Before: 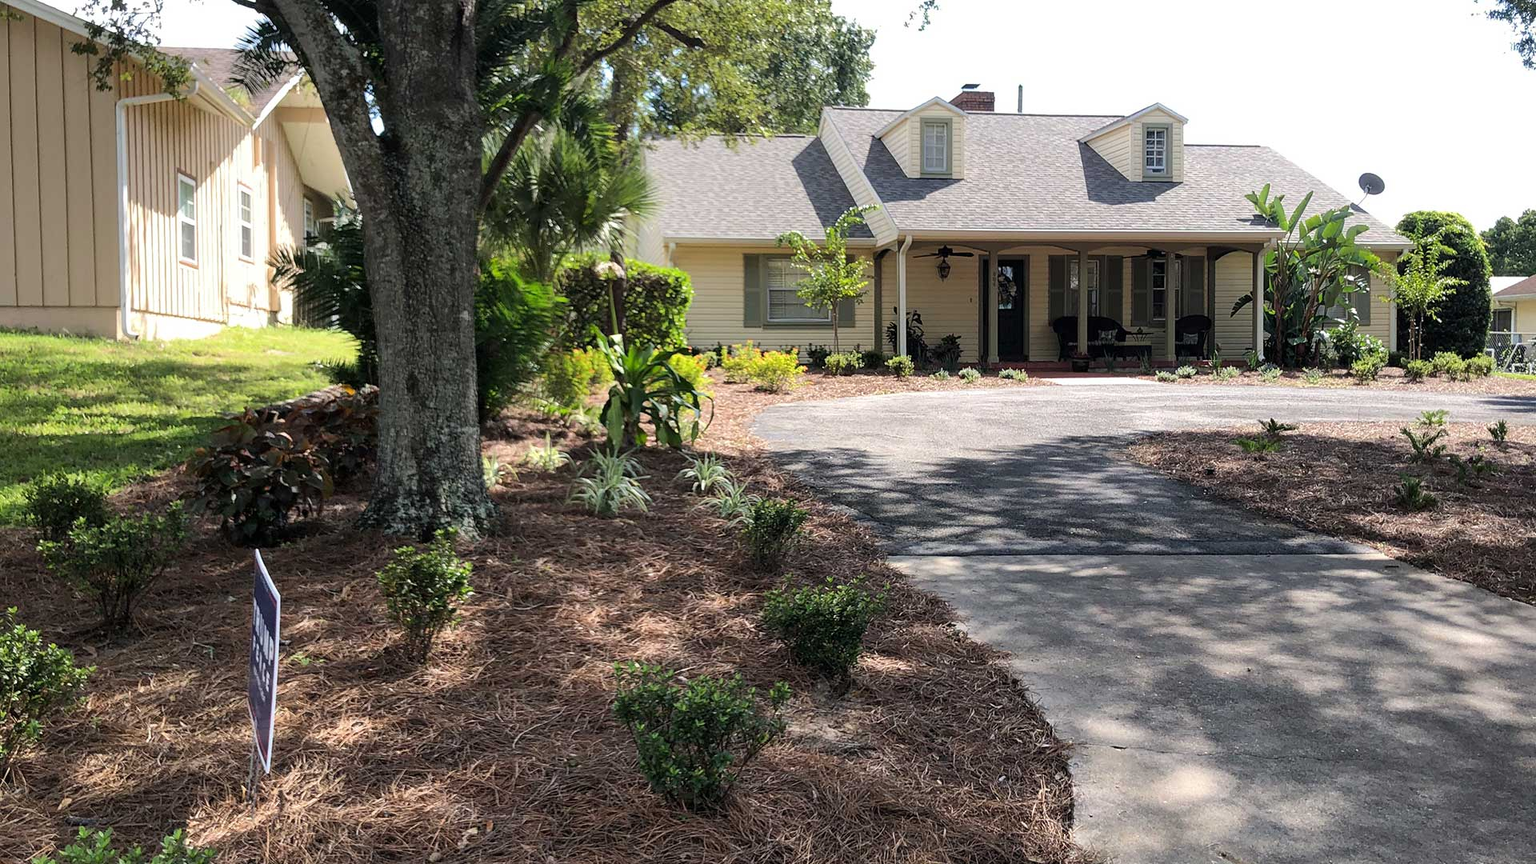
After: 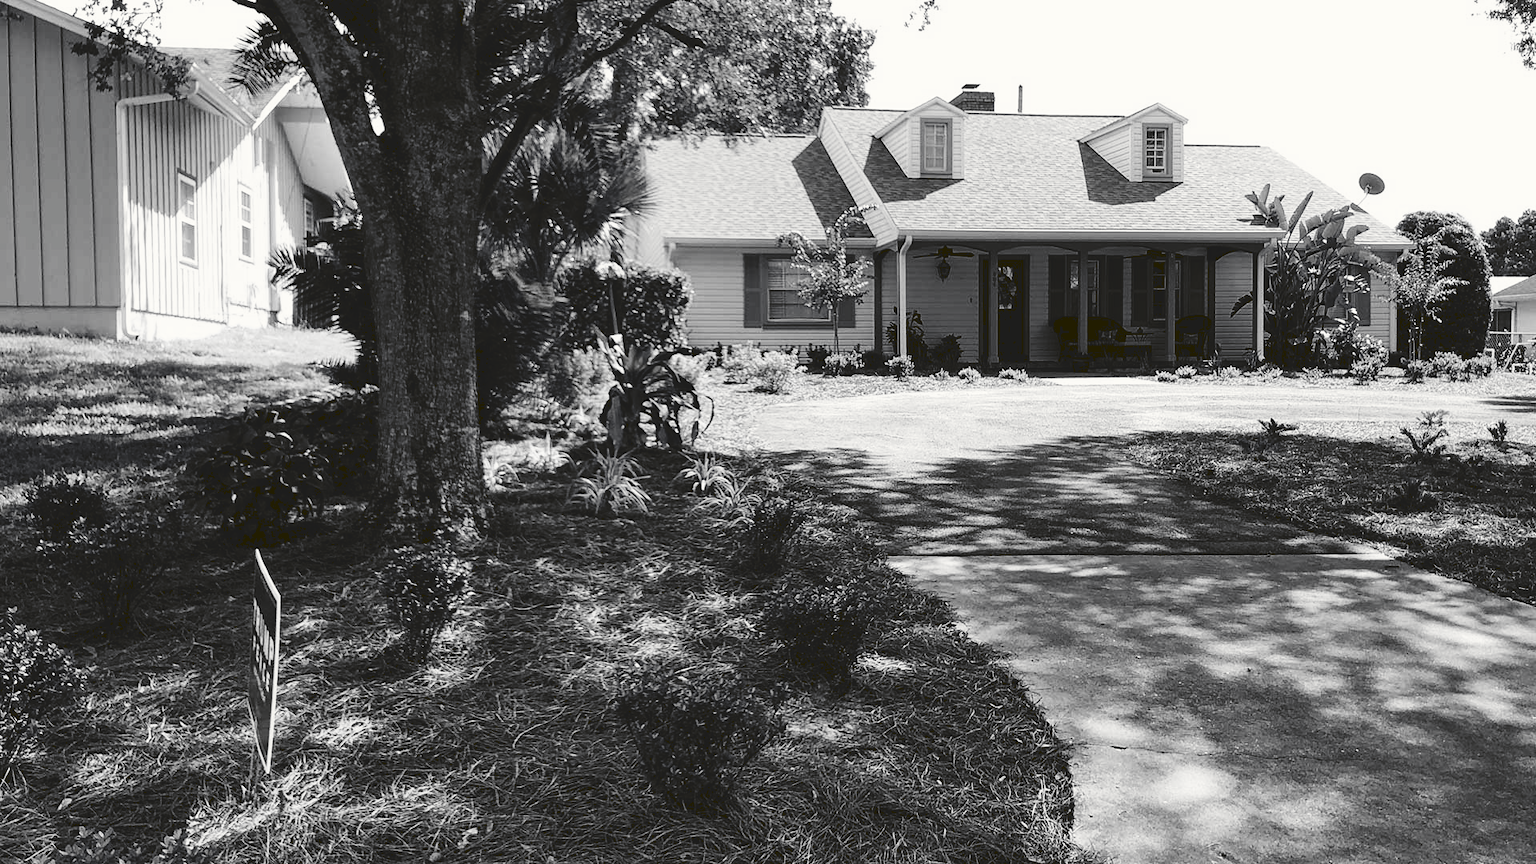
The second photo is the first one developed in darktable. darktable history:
tone curve: curves: ch0 [(0, 0) (0.003, 0.103) (0.011, 0.103) (0.025, 0.105) (0.044, 0.108) (0.069, 0.108) (0.1, 0.111) (0.136, 0.121) (0.177, 0.145) (0.224, 0.174) (0.277, 0.223) (0.335, 0.289) (0.399, 0.374) (0.468, 0.47) (0.543, 0.579) (0.623, 0.687) (0.709, 0.787) (0.801, 0.879) (0.898, 0.942) (1, 1)], preserve colors none
color look up table: target L [91.64, 90.24, 85.98, 81.69, 74.42, 56.83, 55.54, 56.83, 46.97, 43.46, 37.41, 15.16, 13.71, 9.263, 201, 80.6, 75.15, 71.22, 58.12, 62.97, 54.5, 46.16, 20.79, 26.65, 19.4, 0.488, 95.84, 80.24, 72.58, 68.49, 78.43, 78.43, 49.37, 49.1, 74.05, 35.44, 25.76, 34.45, 15.16, 0.518, 95.84, 80.97, 78.07, 74.05, 68.49, 50.96, 50.17, 47.24, 24.42], target a [-0.1, -0.003, -0.002, -0.001, 0, 0.001 ×6, -0.13, 0, -0.764, 0, 0, 0, 0.001 ×5, -0.126, 0, 0, 0, -0.29, 0, 0, 0.001, 0, 0, 0.001, 0.001, 0, 0.001, 0, 0, -0.13, 0, -0.29, 0, -0.002, 0, 0.001 ×4, 0], target b [1.237, 0.024, 0.024, 0.002, 0.002, -0.005 ×5, -0.004, 1.659, -0.001, 10.25, -0.001, 0.002, 0.002, -0.005 ×5, 1.59, -0.002, -0.001, 0, 3.633, 0.002, 0.002, -0.005, 0.002, 0.002, -0.005, -0.005, 0.002, -0.005, -0.002, -0.001, 1.659, 0, 3.633, 0.002, 0.023, 0.002, -0.005 ×4, 0.005], num patches 49
